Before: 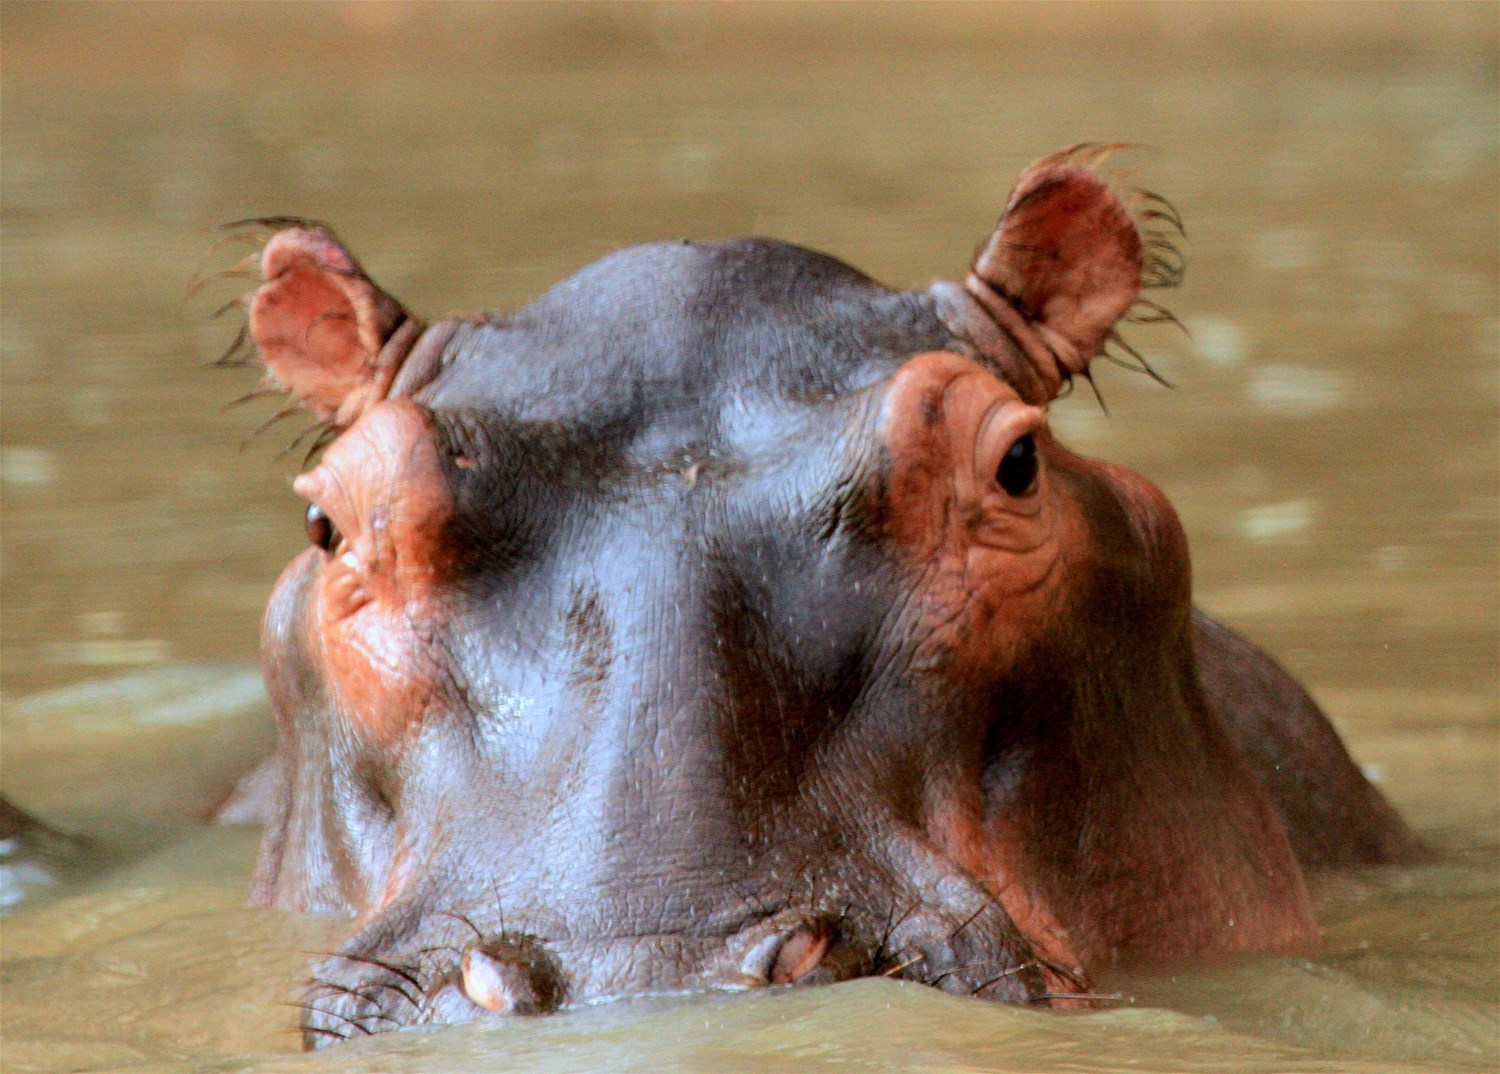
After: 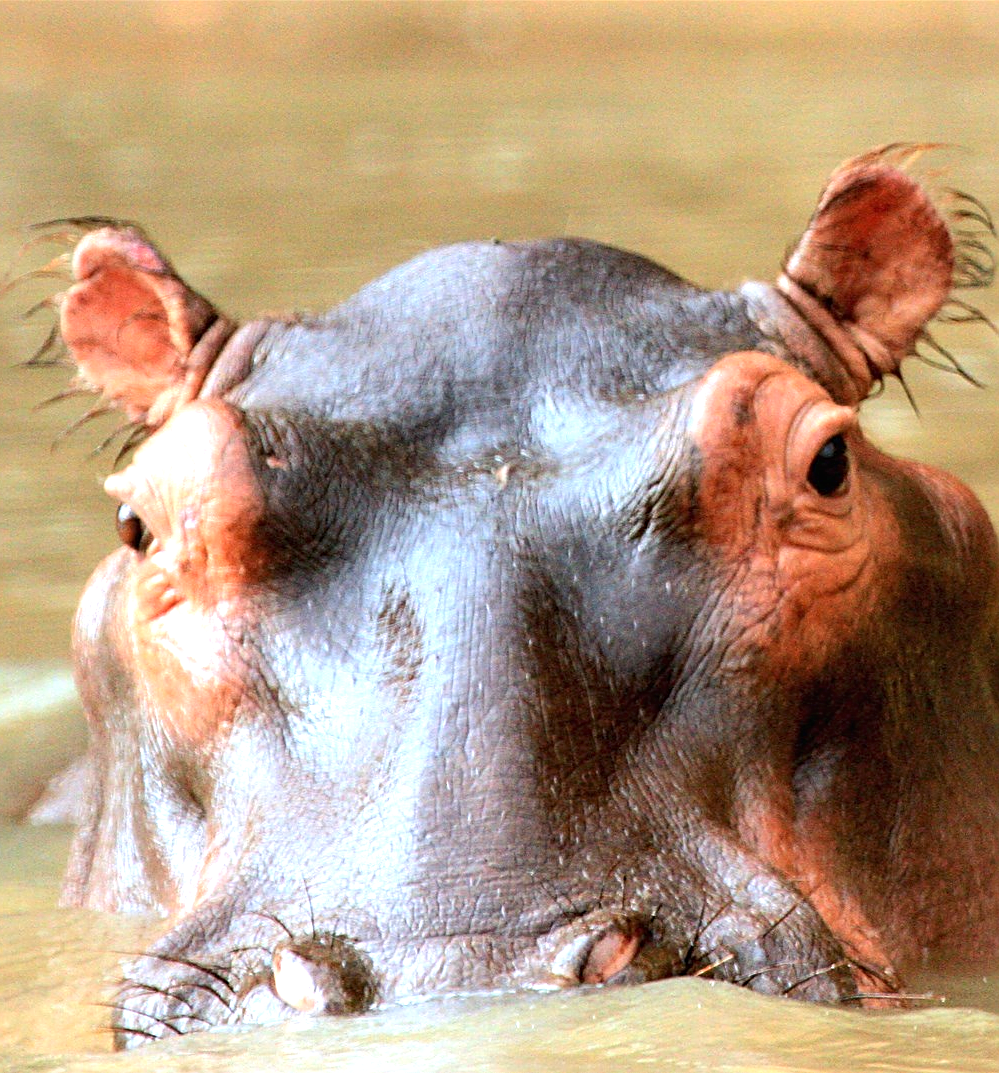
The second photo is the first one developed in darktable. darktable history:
exposure: black level correction -0.001, exposure 0.9 EV, compensate exposure bias true, compensate highlight preservation false
white balance: emerald 1
sharpen: on, module defaults
crop and rotate: left 12.648%, right 20.685%
